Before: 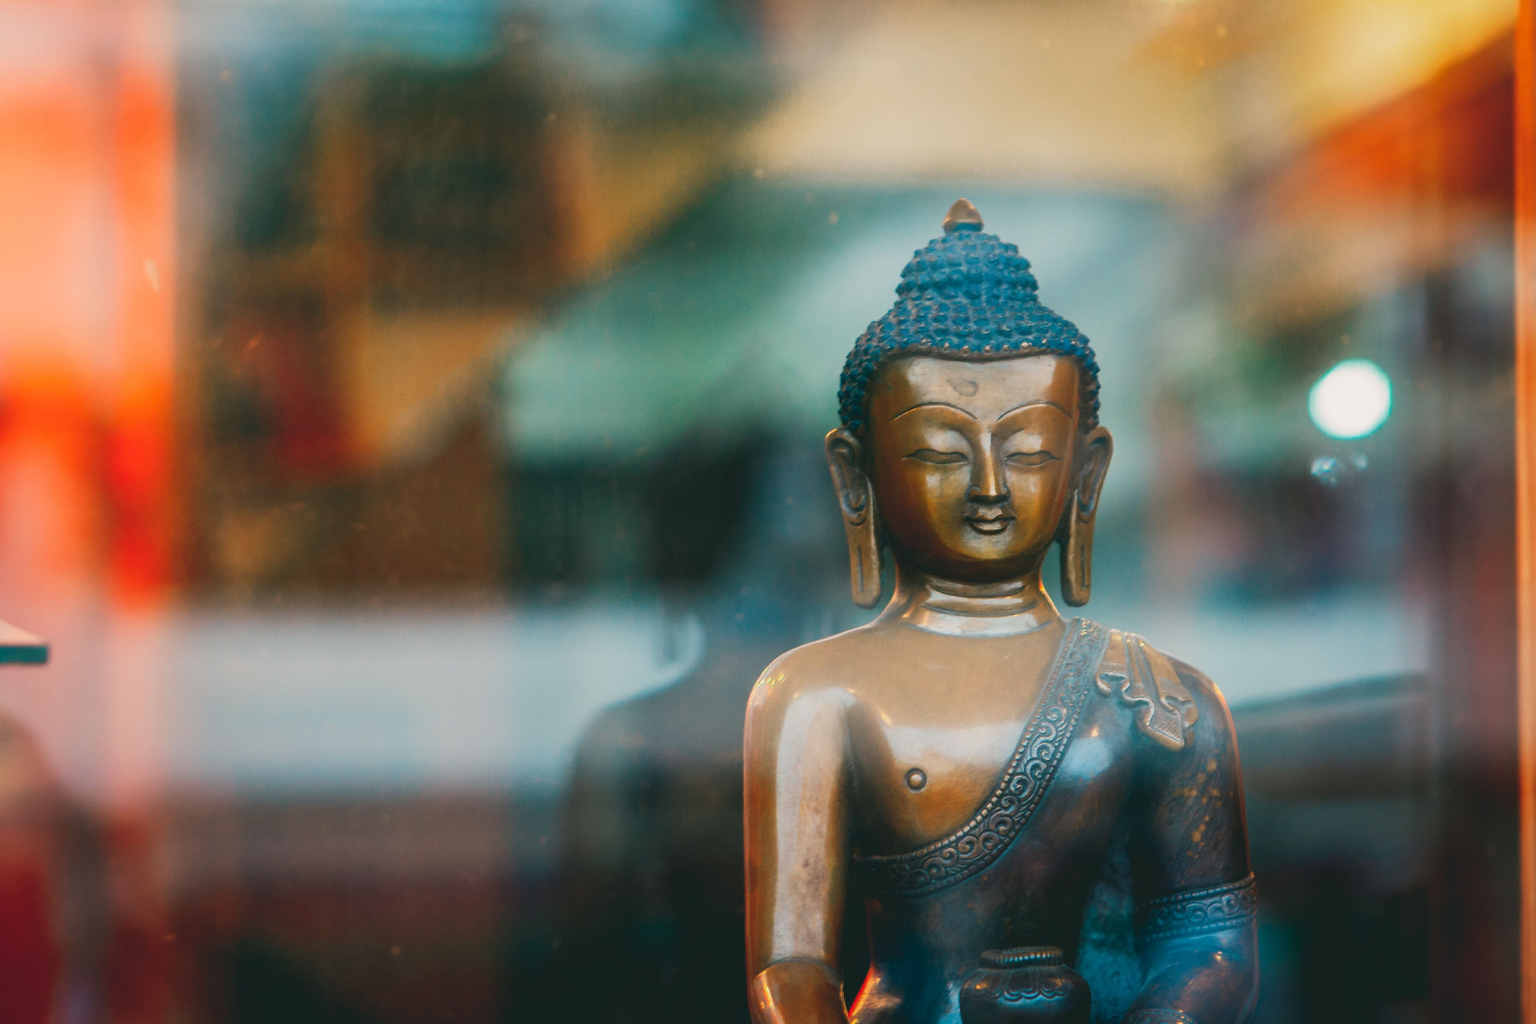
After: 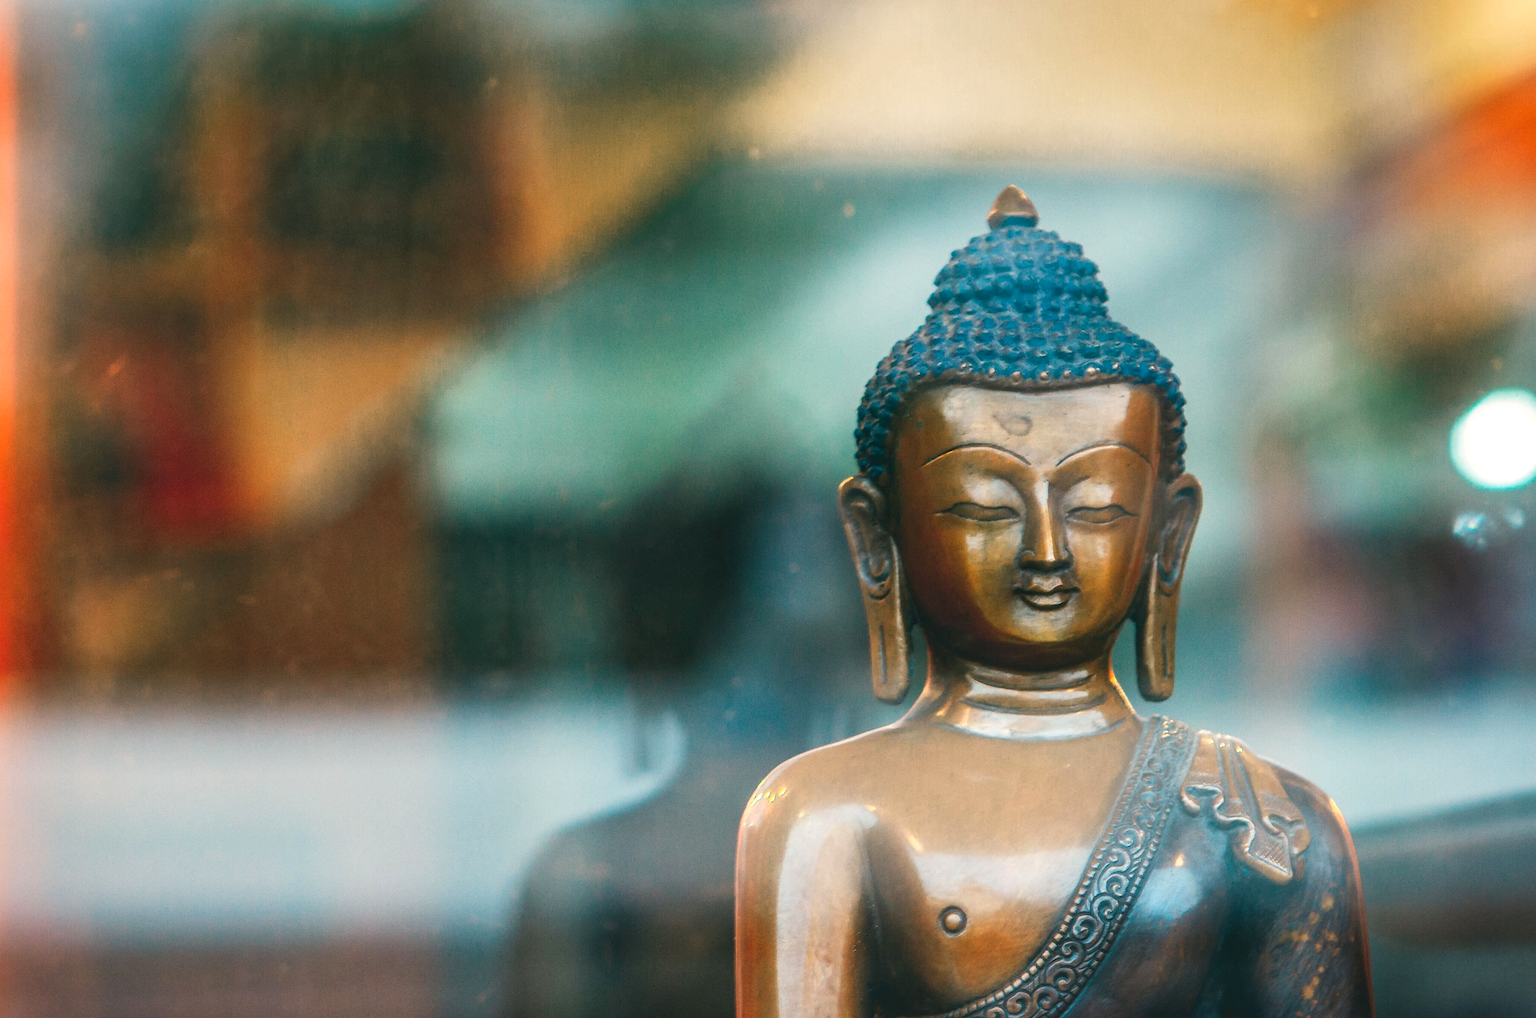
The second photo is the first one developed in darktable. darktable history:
exposure: exposure 0.291 EV, compensate exposure bias true, compensate highlight preservation false
crop and rotate: left 10.603%, top 5.107%, right 10.333%, bottom 16.221%
local contrast: on, module defaults
